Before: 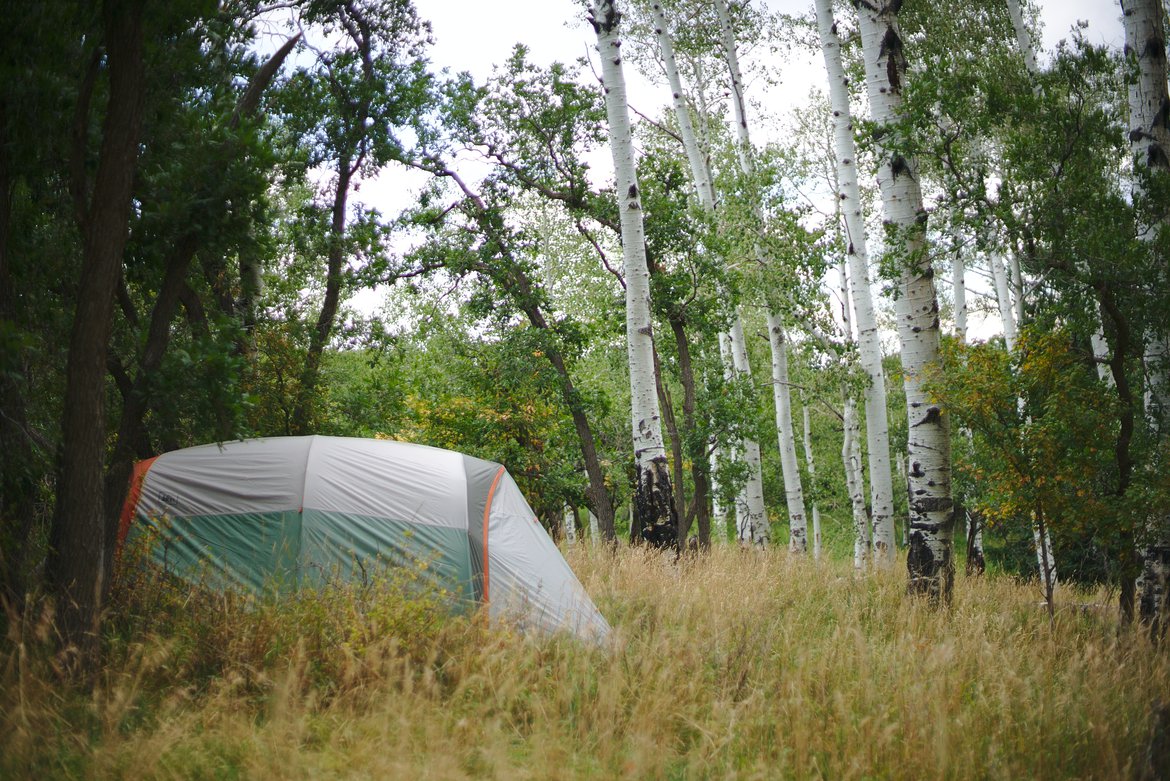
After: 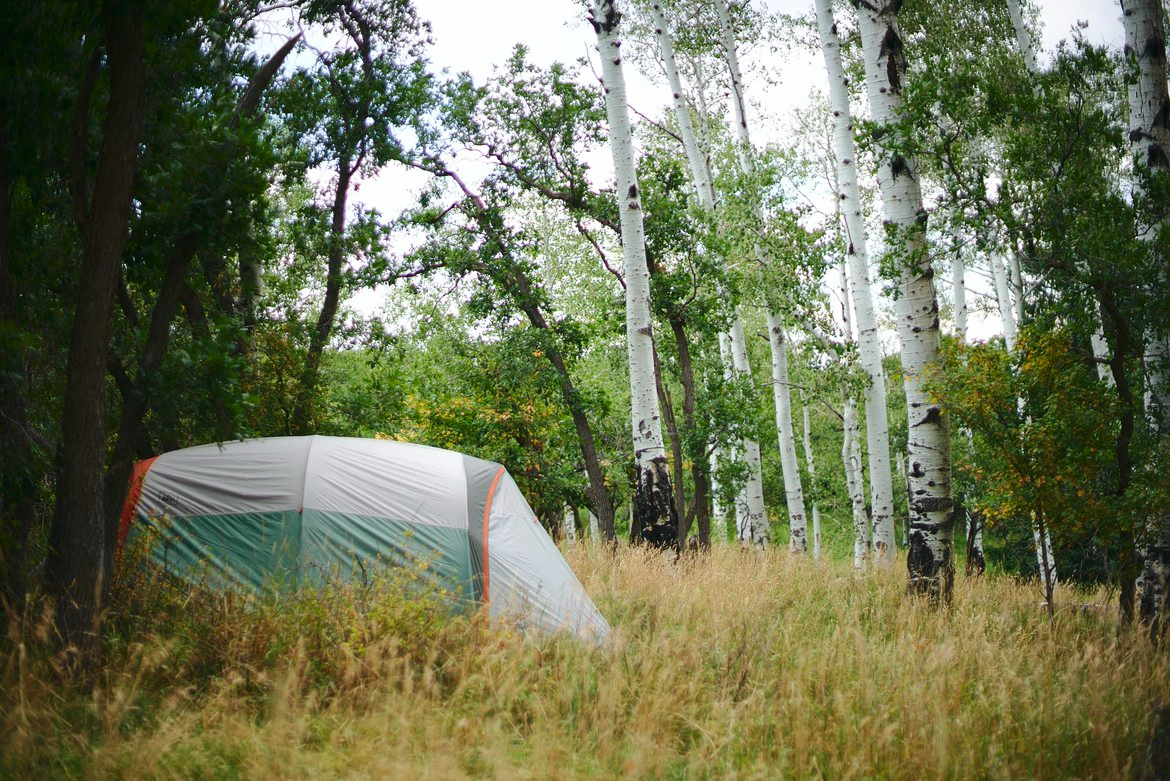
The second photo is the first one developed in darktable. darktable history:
tone curve: curves: ch0 [(0, 0.01) (0.037, 0.032) (0.131, 0.108) (0.275, 0.258) (0.483, 0.512) (0.61, 0.661) (0.696, 0.742) (0.792, 0.834) (0.911, 0.936) (0.997, 0.995)]; ch1 [(0, 0) (0.308, 0.29) (0.425, 0.411) (0.503, 0.502) (0.551, 0.563) (0.683, 0.706) (0.746, 0.77) (1, 1)]; ch2 [(0, 0) (0.246, 0.233) (0.36, 0.352) (0.415, 0.415) (0.485, 0.487) (0.502, 0.502) (0.525, 0.523) (0.545, 0.552) (0.587, 0.6) (0.636, 0.652) (0.711, 0.729) (0.845, 0.855) (0.998, 0.977)], color space Lab, independent channels, preserve colors none
